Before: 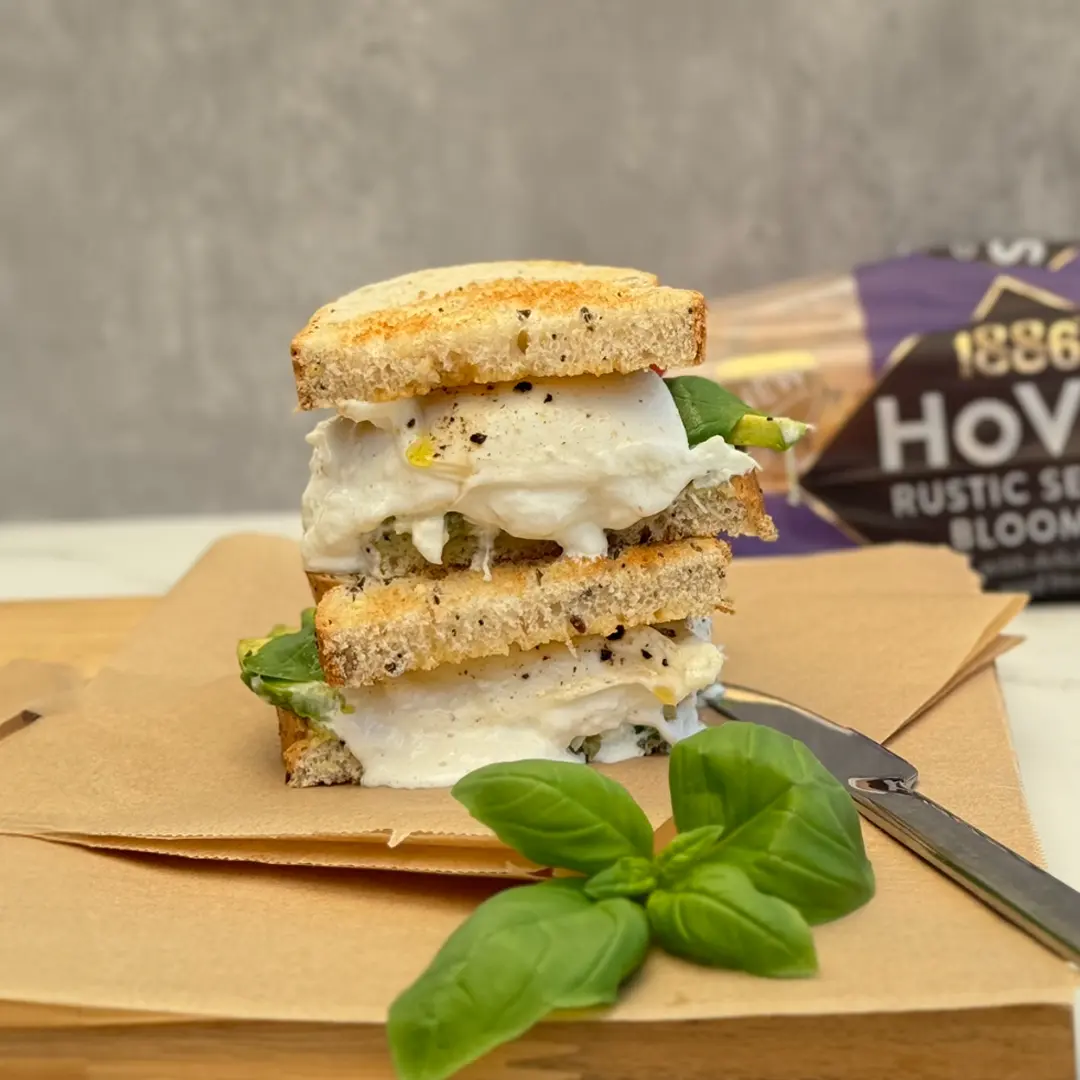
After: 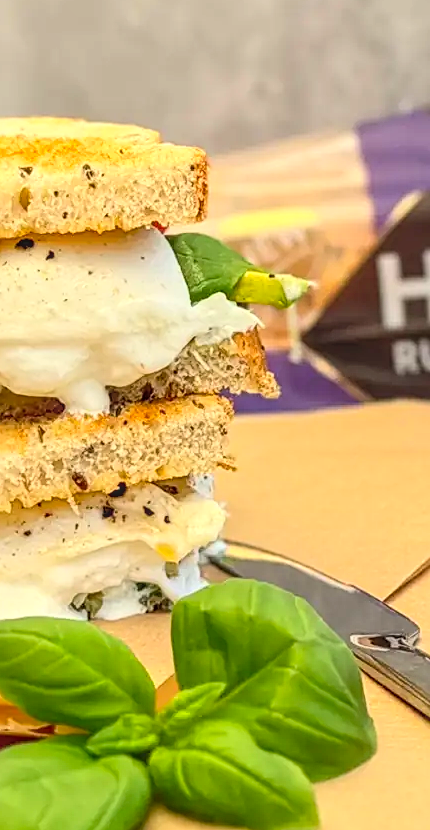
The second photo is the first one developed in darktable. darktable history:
sharpen: on, module defaults
contrast brightness saturation: contrast 0.235, brightness 0.269, saturation 0.375
local contrast: highlights 2%, shadows 3%, detail 133%
crop: left 46.125%, top 13.26%, right 13.989%, bottom 9.856%
